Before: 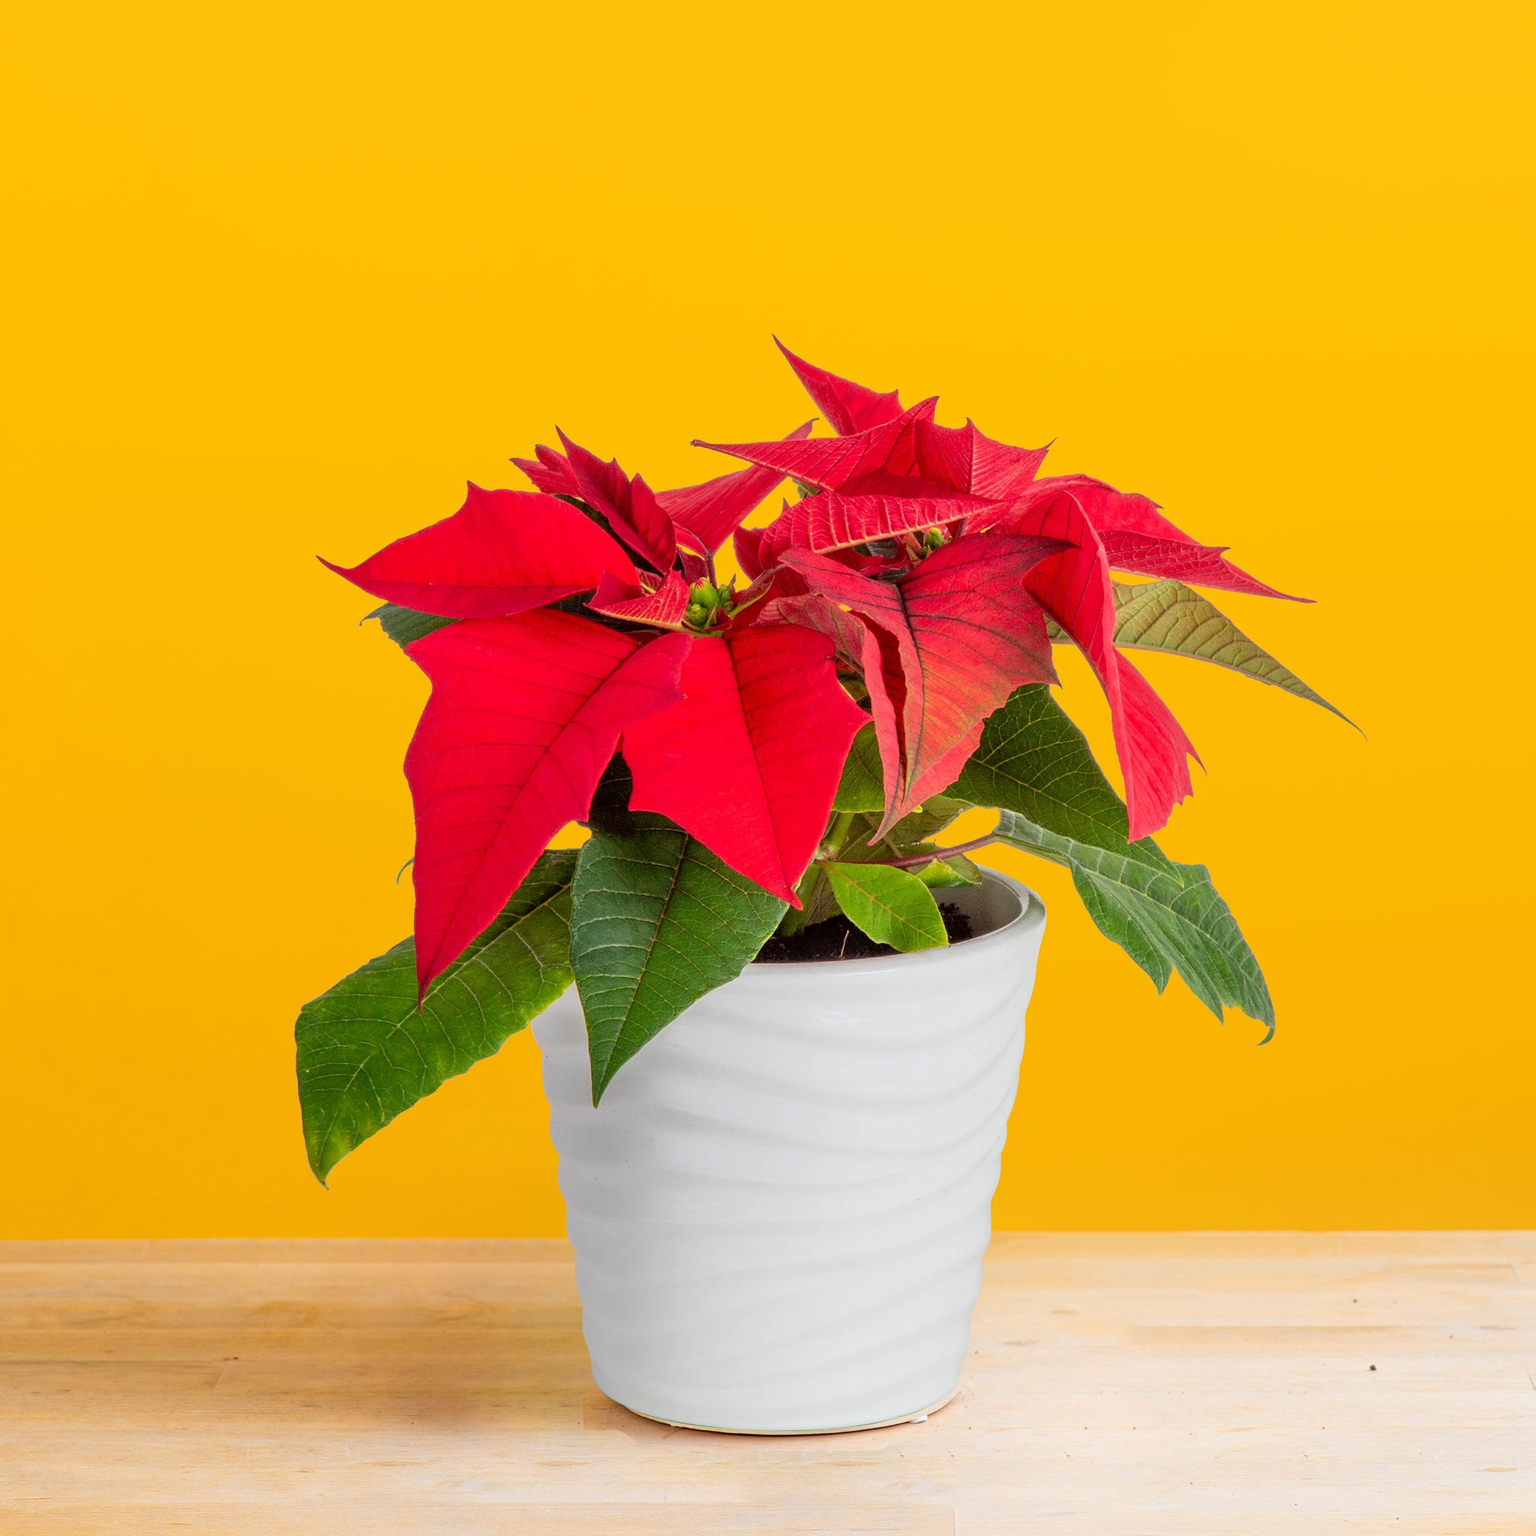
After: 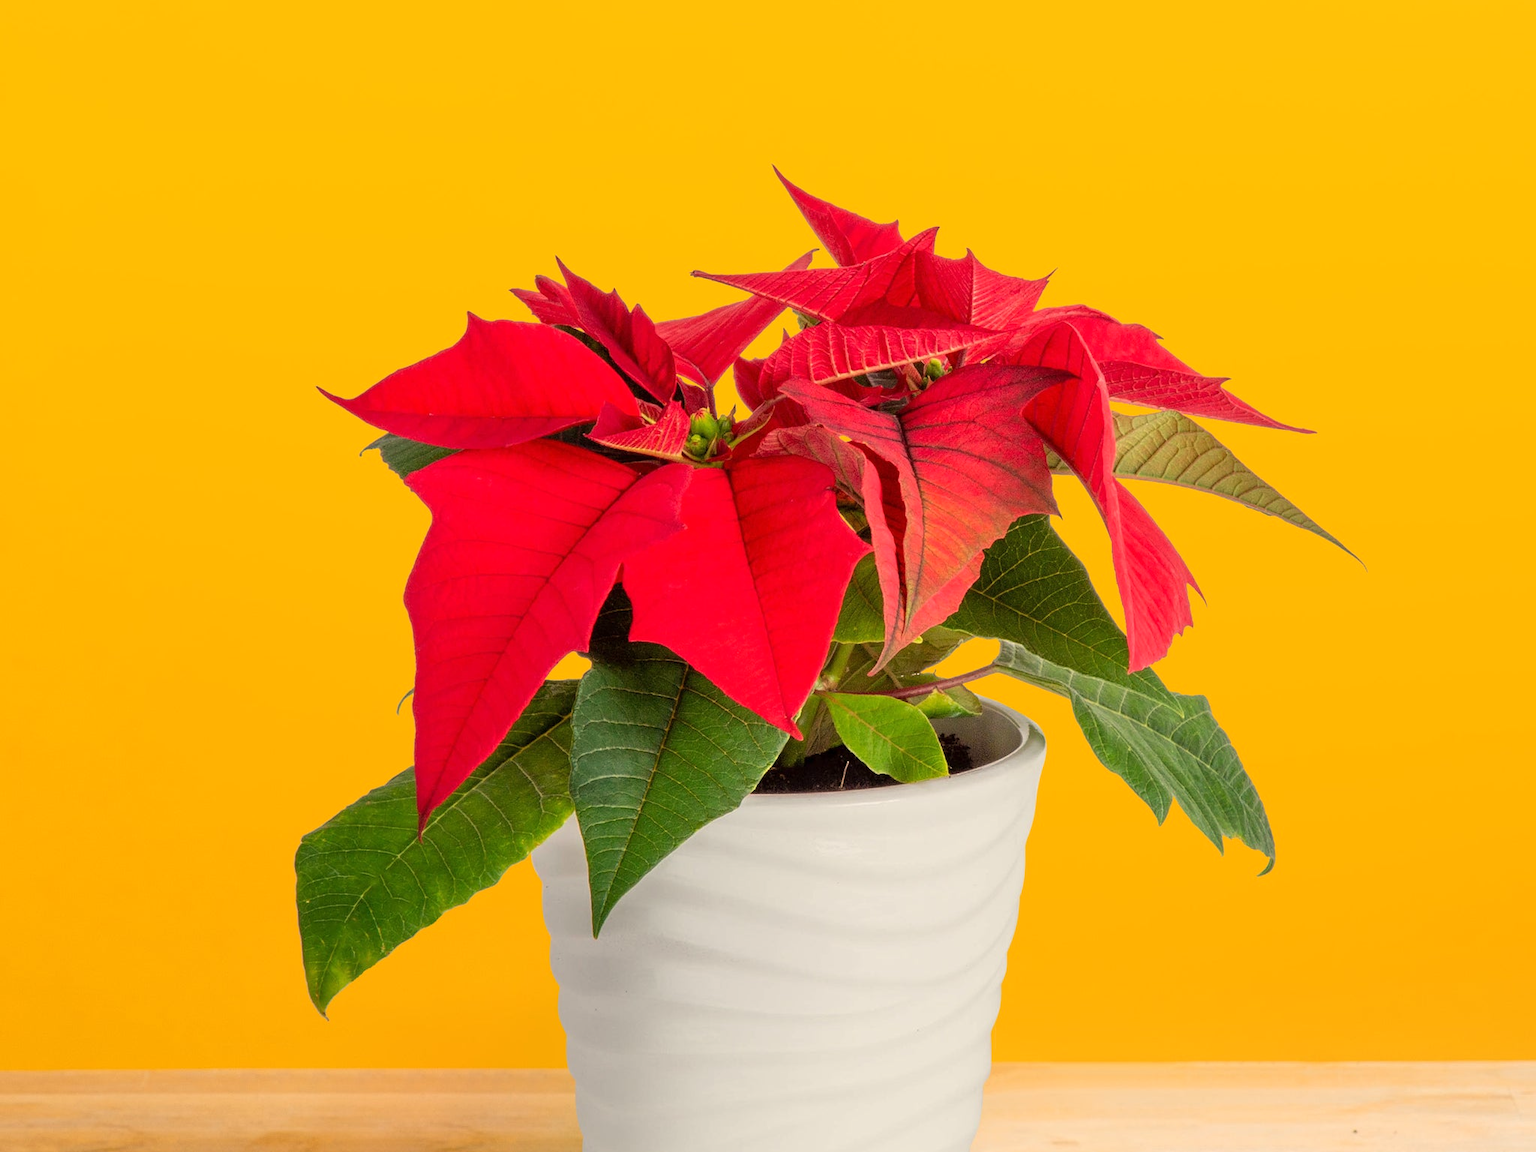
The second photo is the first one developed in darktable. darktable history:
crop: top 11.038%, bottom 13.962%
white balance: red 1.045, blue 0.932
